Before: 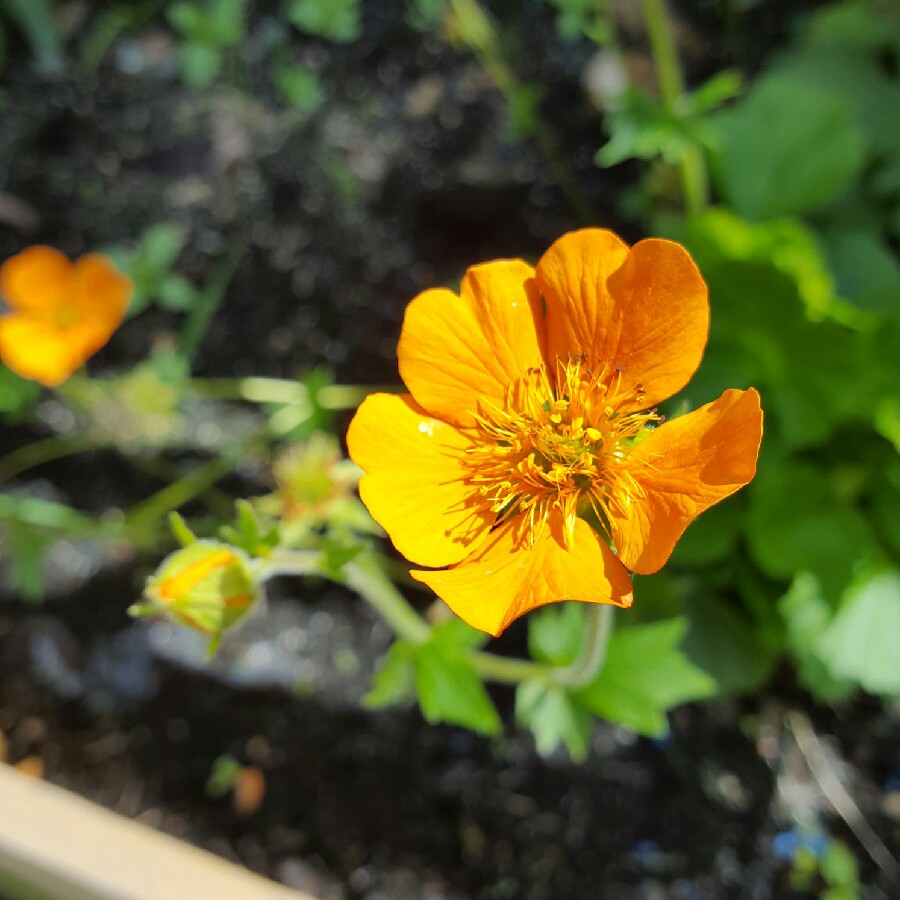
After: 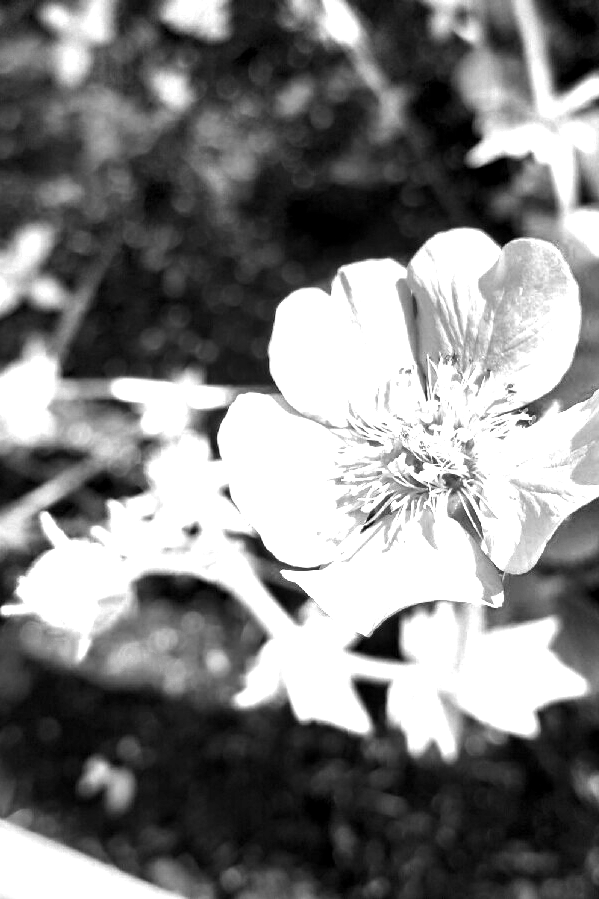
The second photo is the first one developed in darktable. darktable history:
color zones: curves: ch0 [(0, 0.554) (0.146, 0.662) (0.293, 0.86) (0.503, 0.774) (0.637, 0.106) (0.74, 0.072) (0.866, 0.488) (0.998, 0.569)]; ch1 [(0, 0) (0.143, 0) (0.286, 0) (0.429, 0) (0.571, 0) (0.714, 0) (0.857, 0)]
crop and rotate: left 14.335%, right 19.058%
contrast brightness saturation: saturation -0.065
local contrast: detail 150%
